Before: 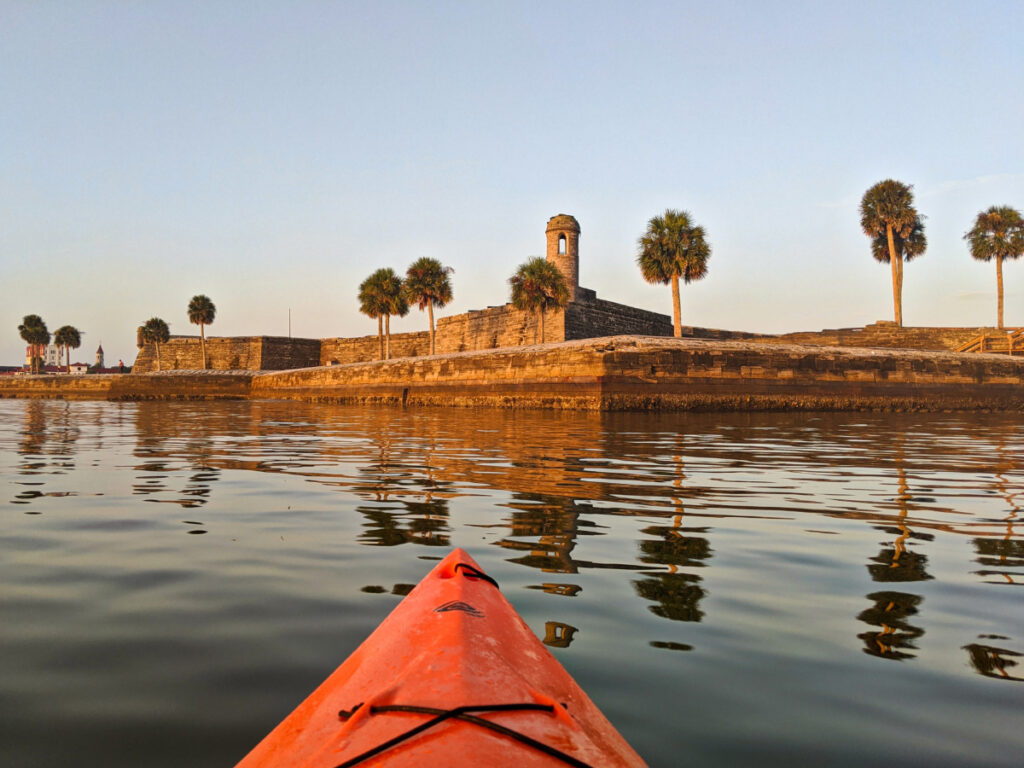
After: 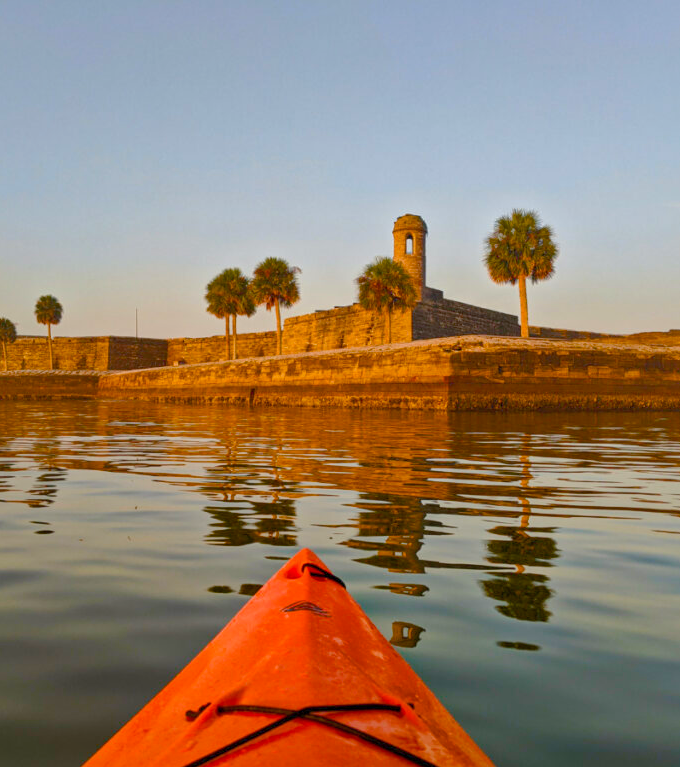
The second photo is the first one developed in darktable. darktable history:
shadows and highlights: on, module defaults
color balance rgb: power › hue 328.89°, global offset › hue 169.83°, linear chroma grading › global chroma 25.102%, perceptual saturation grading › global saturation 20%, perceptual saturation grading › highlights -25.191%, perceptual saturation grading › shadows 49.862%, contrast -10.442%
crop and rotate: left 14.953%, right 18.548%
